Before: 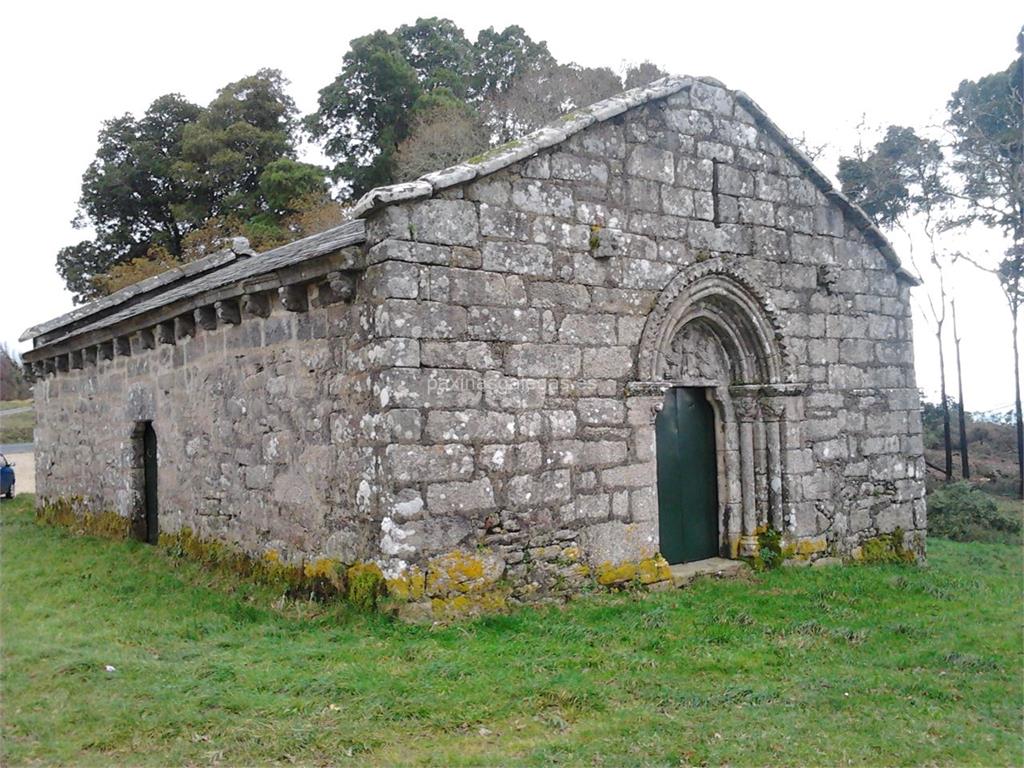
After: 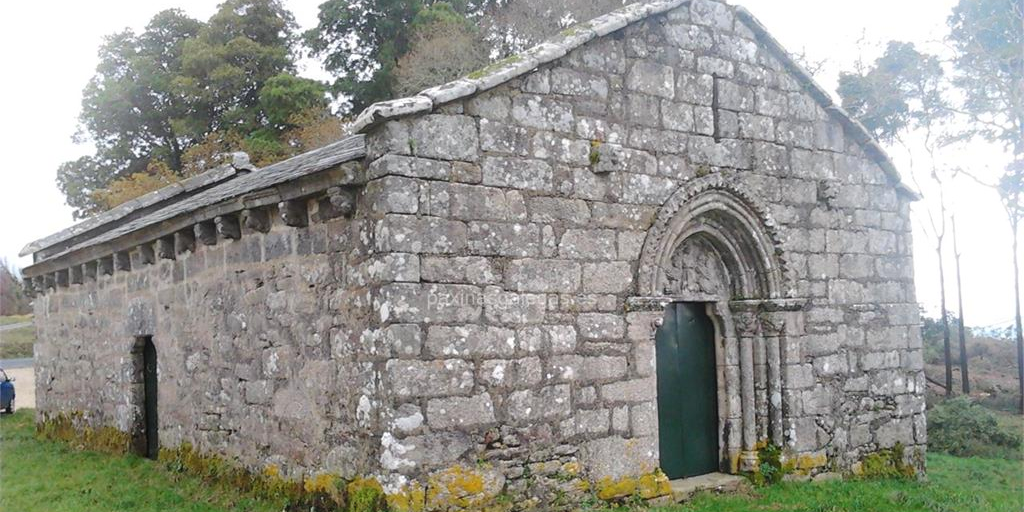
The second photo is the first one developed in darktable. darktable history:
bloom: on, module defaults
crop: top 11.166%, bottom 22.168%
